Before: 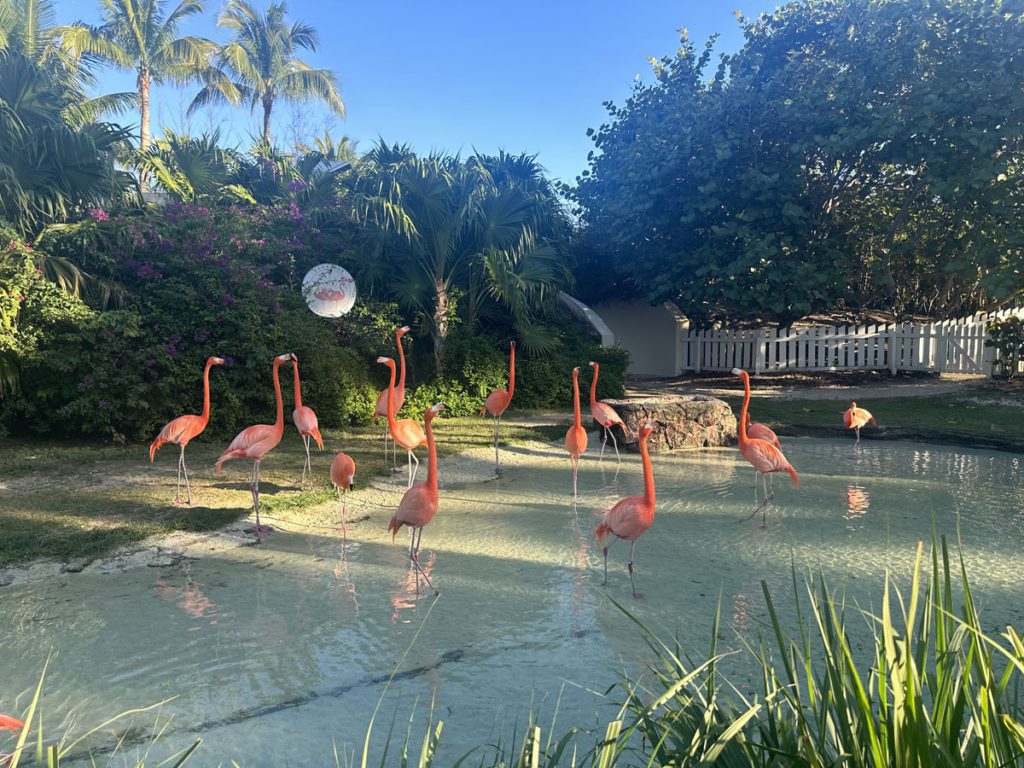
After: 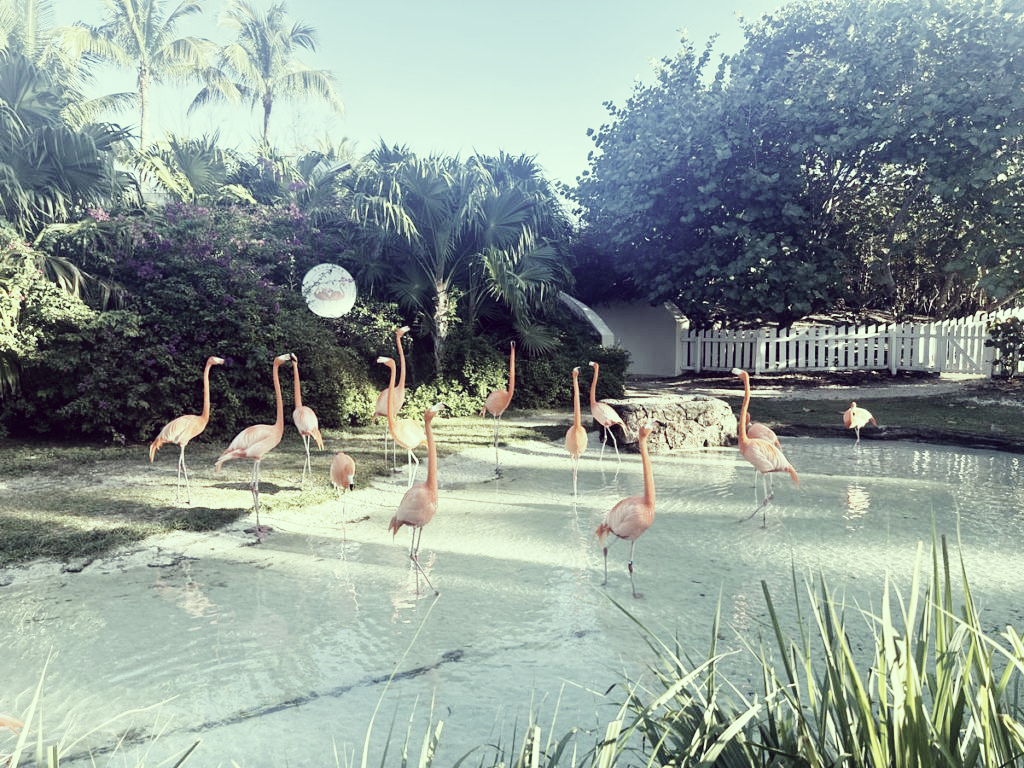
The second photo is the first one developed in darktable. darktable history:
base curve: curves: ch0 [(0, 0) (0, 0.001) (0.001, 0.001) (0.004, 0.002) (0.007, 0.004) (0.015, 0.013) (0.033, 0.045) (0.052, 0.096) (0.075, 0.17) (0.099, 0.241) (0.163, 0.42) (0.219, 0.55) (0.259, 0.616) (0.327, 0.722) (0.365, 0.765) (0.522, 0.873) (0.547, 0.881) (0.689, 0.919) (0.826, 0.952) (1, 1)], preserve colors none
color correction: highlights a* -20.17, highlights b* 20.27, shadows a* 20.03, shadows b* -20.46, saturation 0.43
